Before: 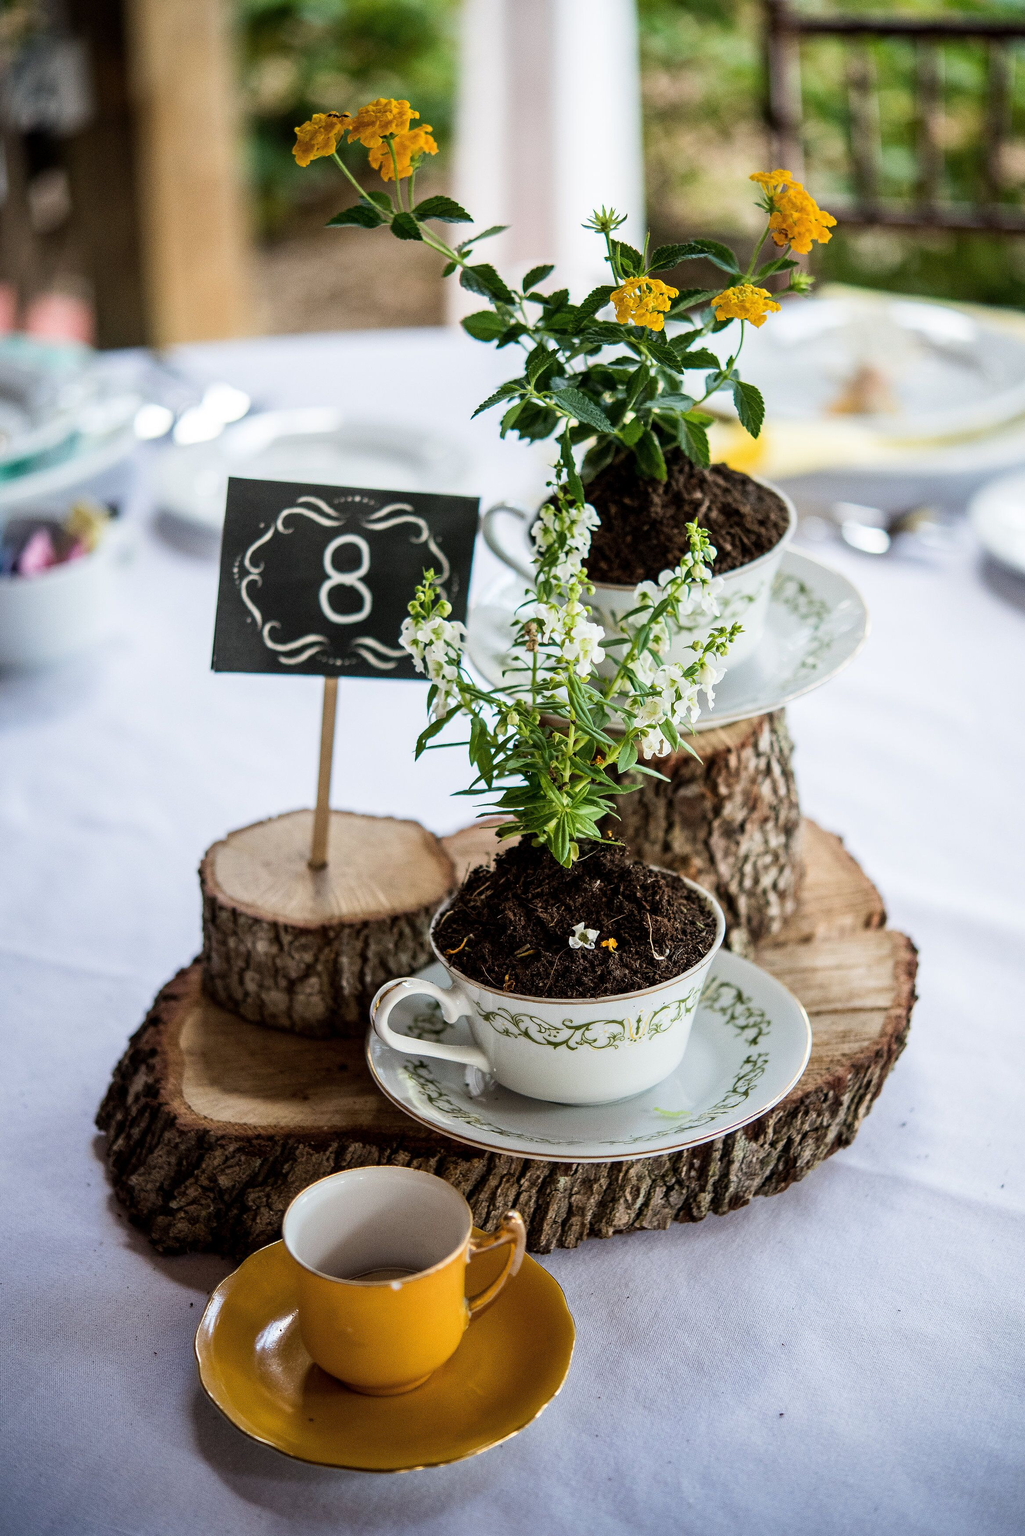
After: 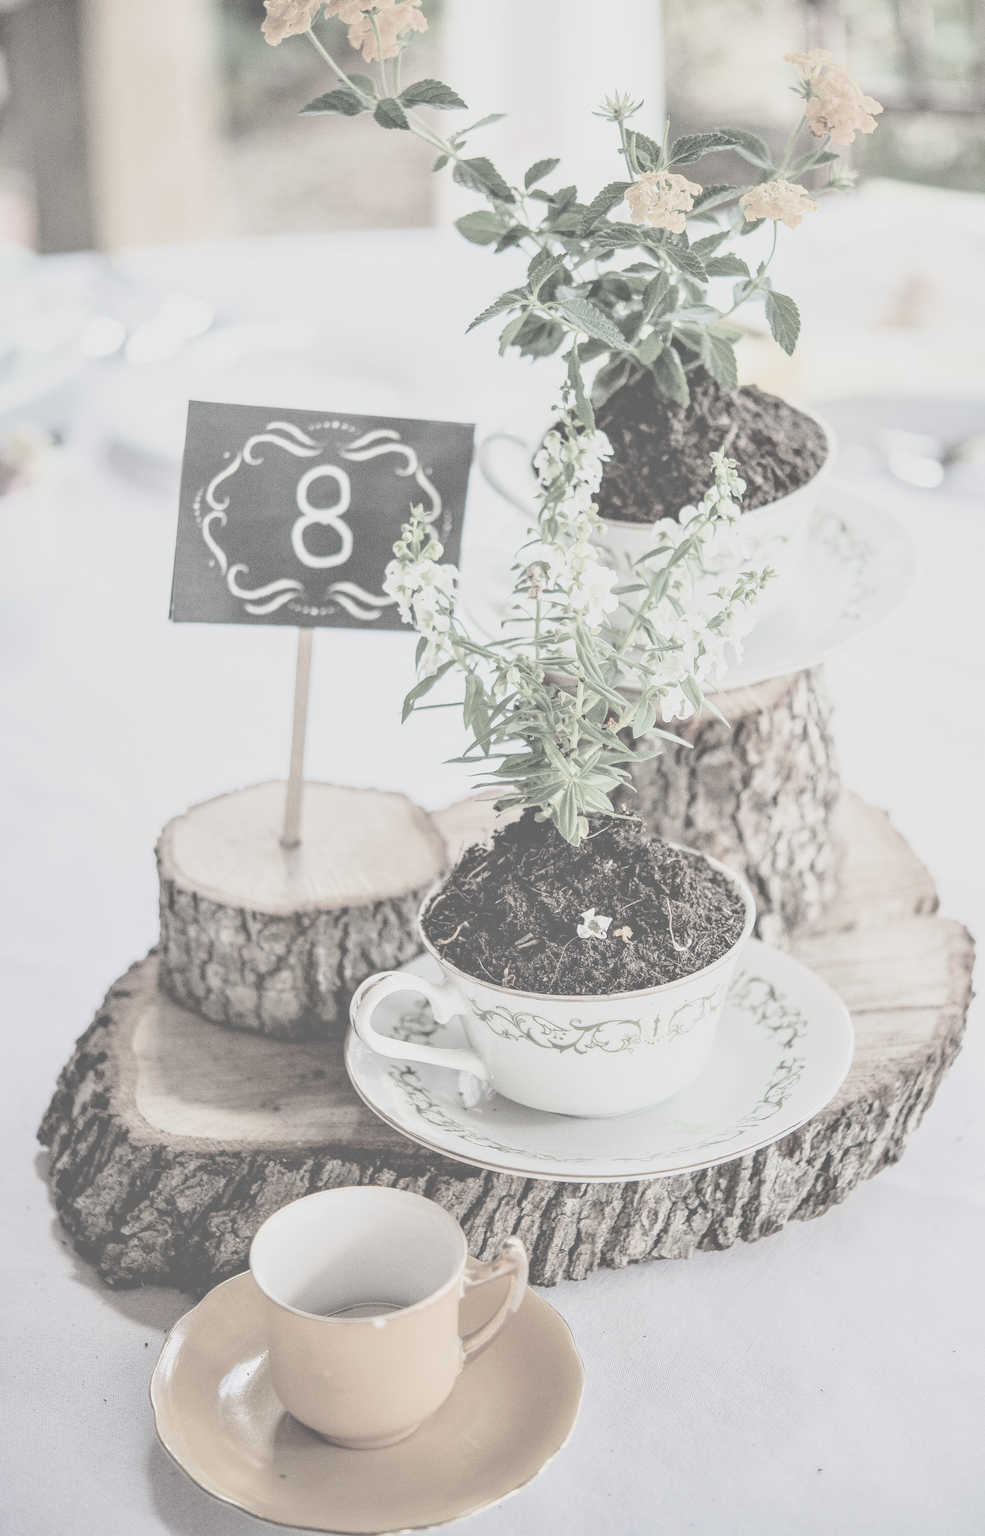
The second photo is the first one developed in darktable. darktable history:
filmic rgb: black relative exposure -16 EV, white relative exposure 6.87 EV, hardness 4.68, color science v4 (2020)
contrast equalizer: octaves 7, y [[0.514, 0.573, 0.581, 0.508, 0.5, 0.5], [0.5 ×6], [0.5 ×6], [0 ×6], [0 ×6]], mix -0.213
exposure: black level correction 0, exposure 1.278 EV, compensate highlight preservation false
crop: left 6.24%, top 8.279%, right 9.55%, bottom 4.109%
color zones: curves: ch0 [(0, 0.5) (0.125, 0.4) (0.25, 0.5) (0.375, 0.4) (0.5, 0.4) (0.625, 0.35) (0.75, 0.35) (0.875, 0.5)]; ch1 [(0, 0.35) (0.125, 0.45) (0.25, 0.35) (0.375, 0.35) (0.5, 0.35) (0.625, 0.35) (0.75, 0.45) (0.875, 0.35)]; ch2 [(0, 0.6) (0.125, 0.5) (0.25, 0.5) (0.375, 0.6) (0.5, 0.6) (0.625, 0.5) (0.75, 0.5) (0.875, 0.5)]
contrast brightness saturation: contrast -0.307, brightness 0.734, saturation -0.768
shadows and highlights: shadows 37.64, highlights -26.72, soften with gaussian
local contrast: on, module defaults
